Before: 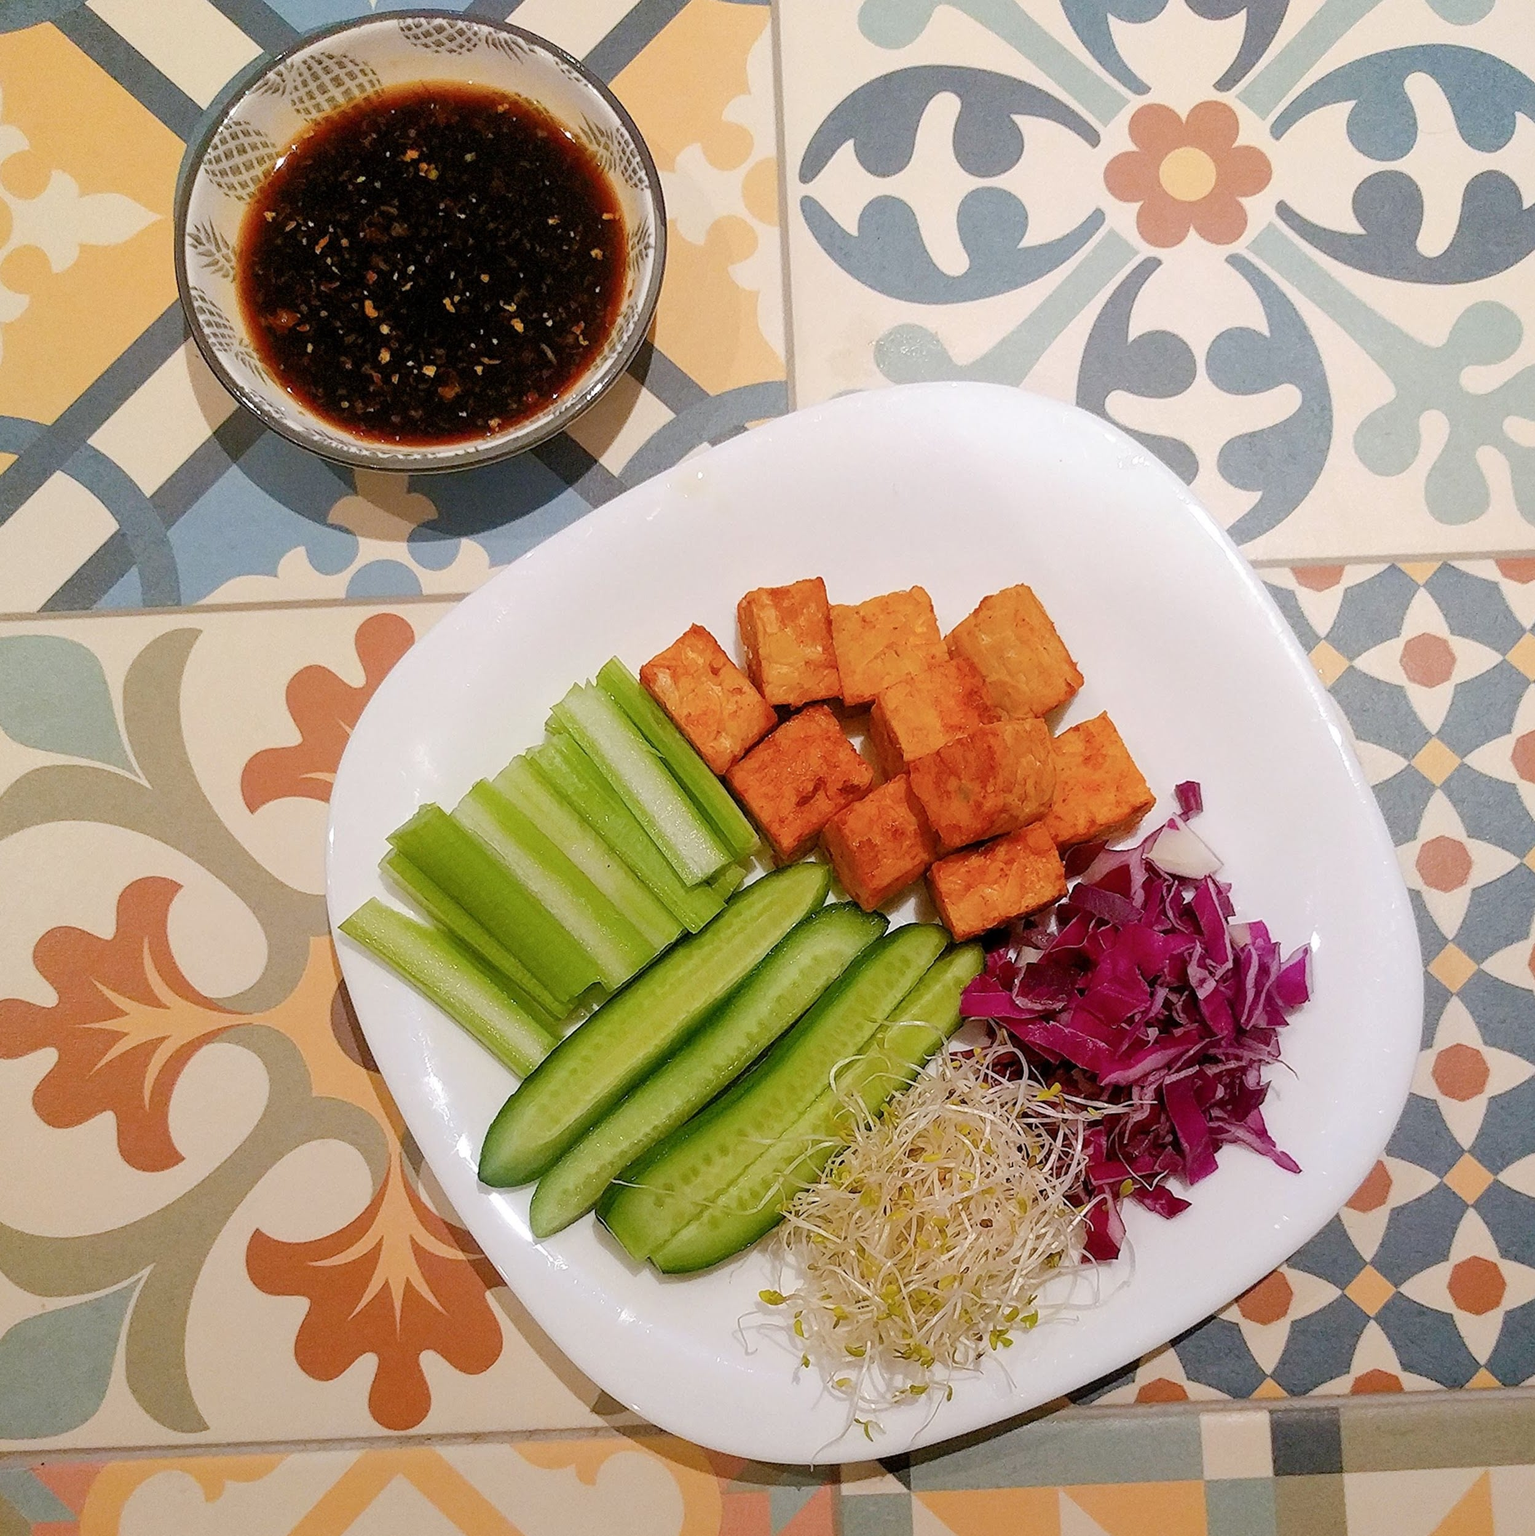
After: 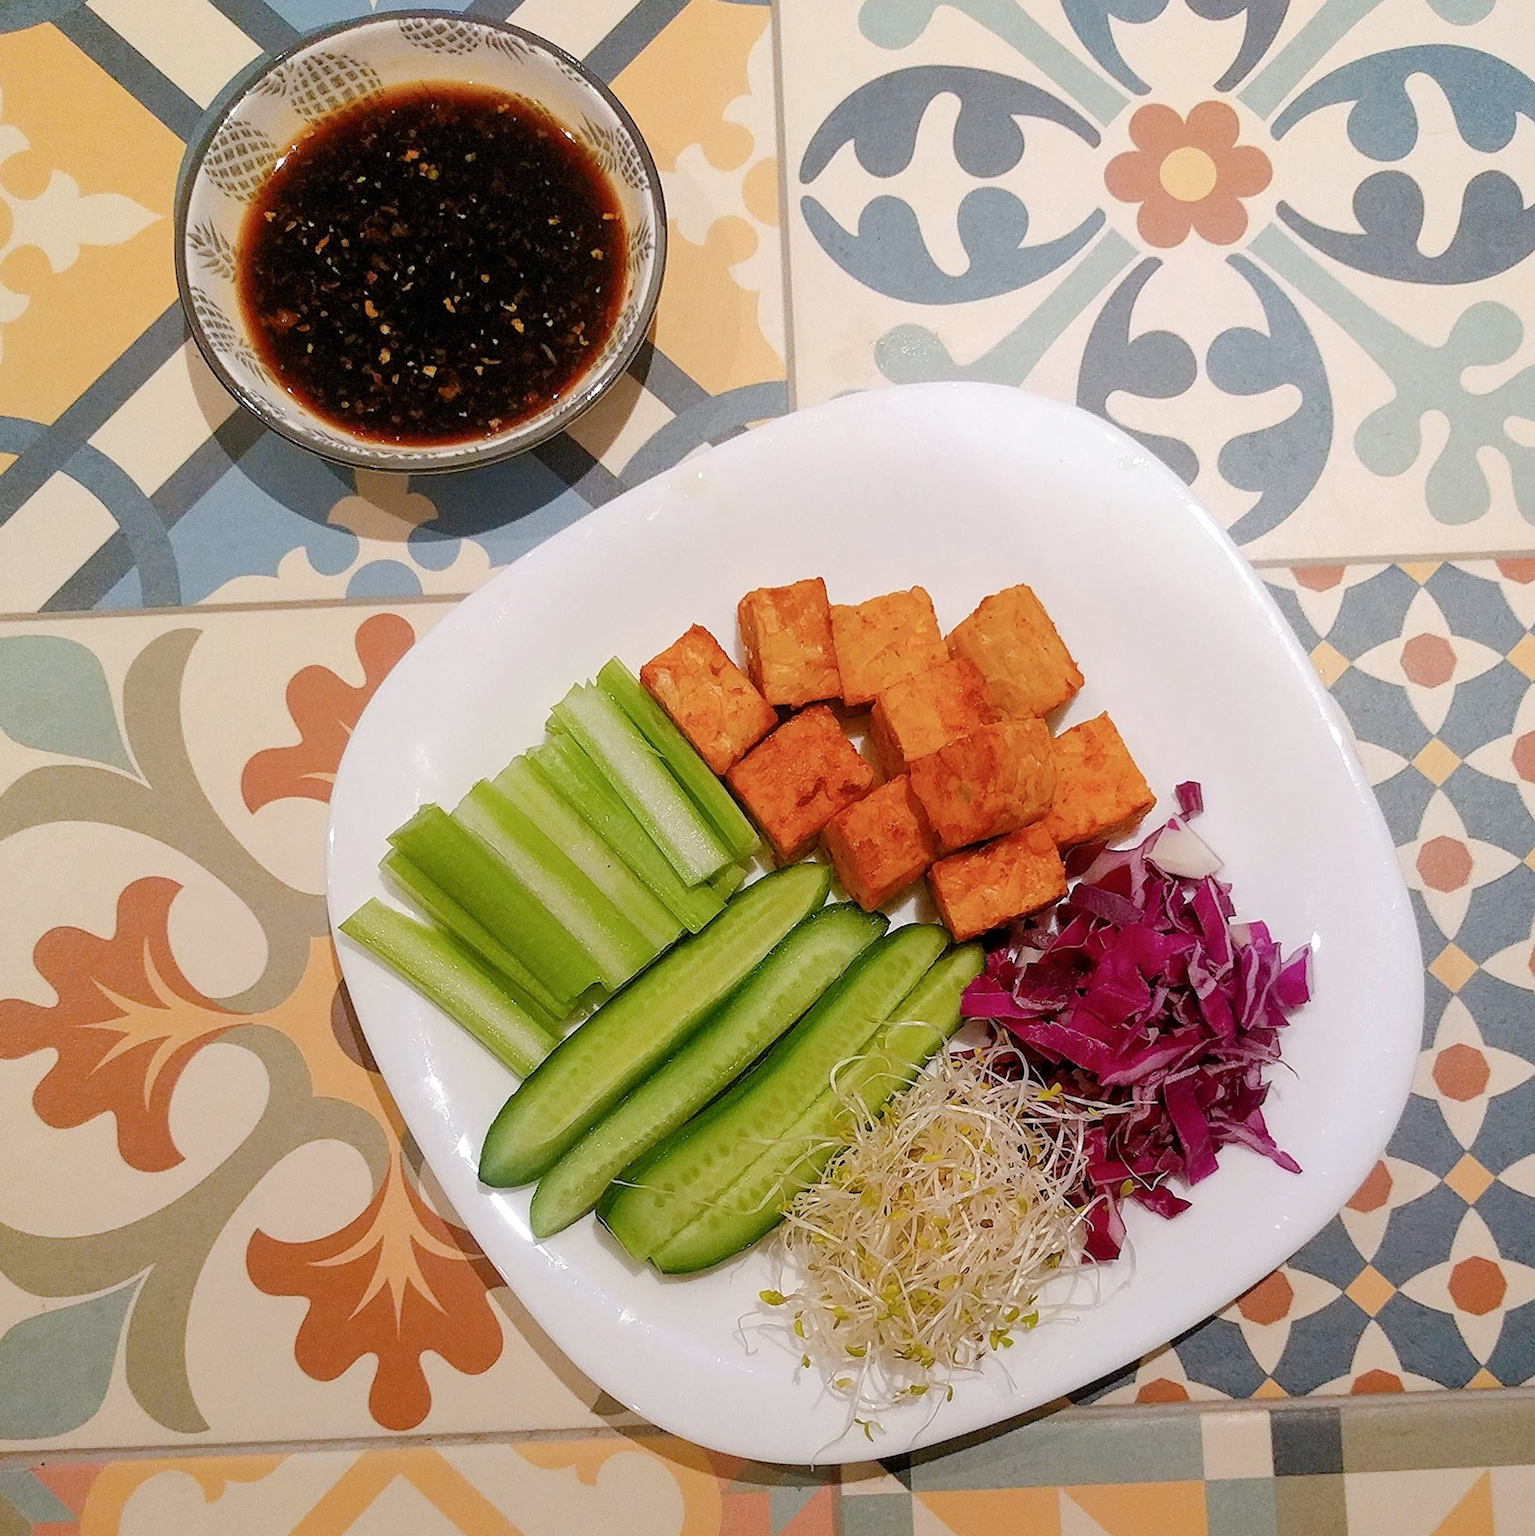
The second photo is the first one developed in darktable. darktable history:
levels: mode automatic, levels [0.116, 0.574, 1]
